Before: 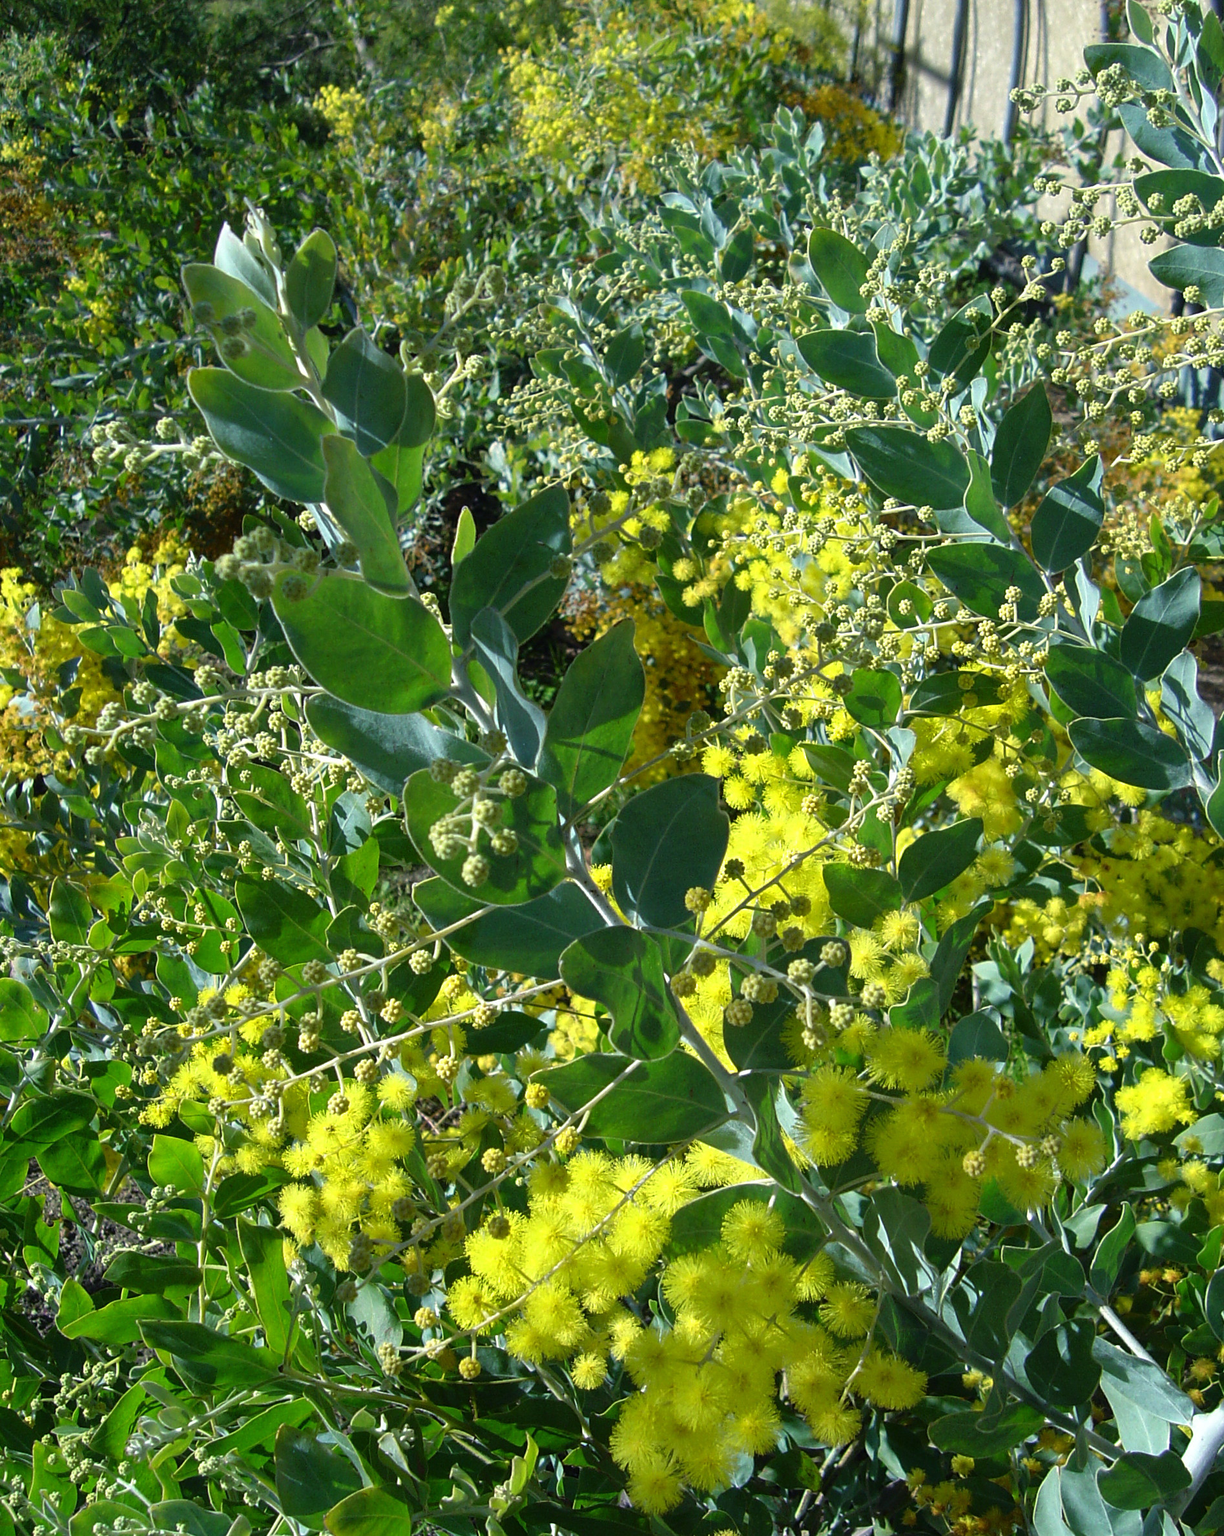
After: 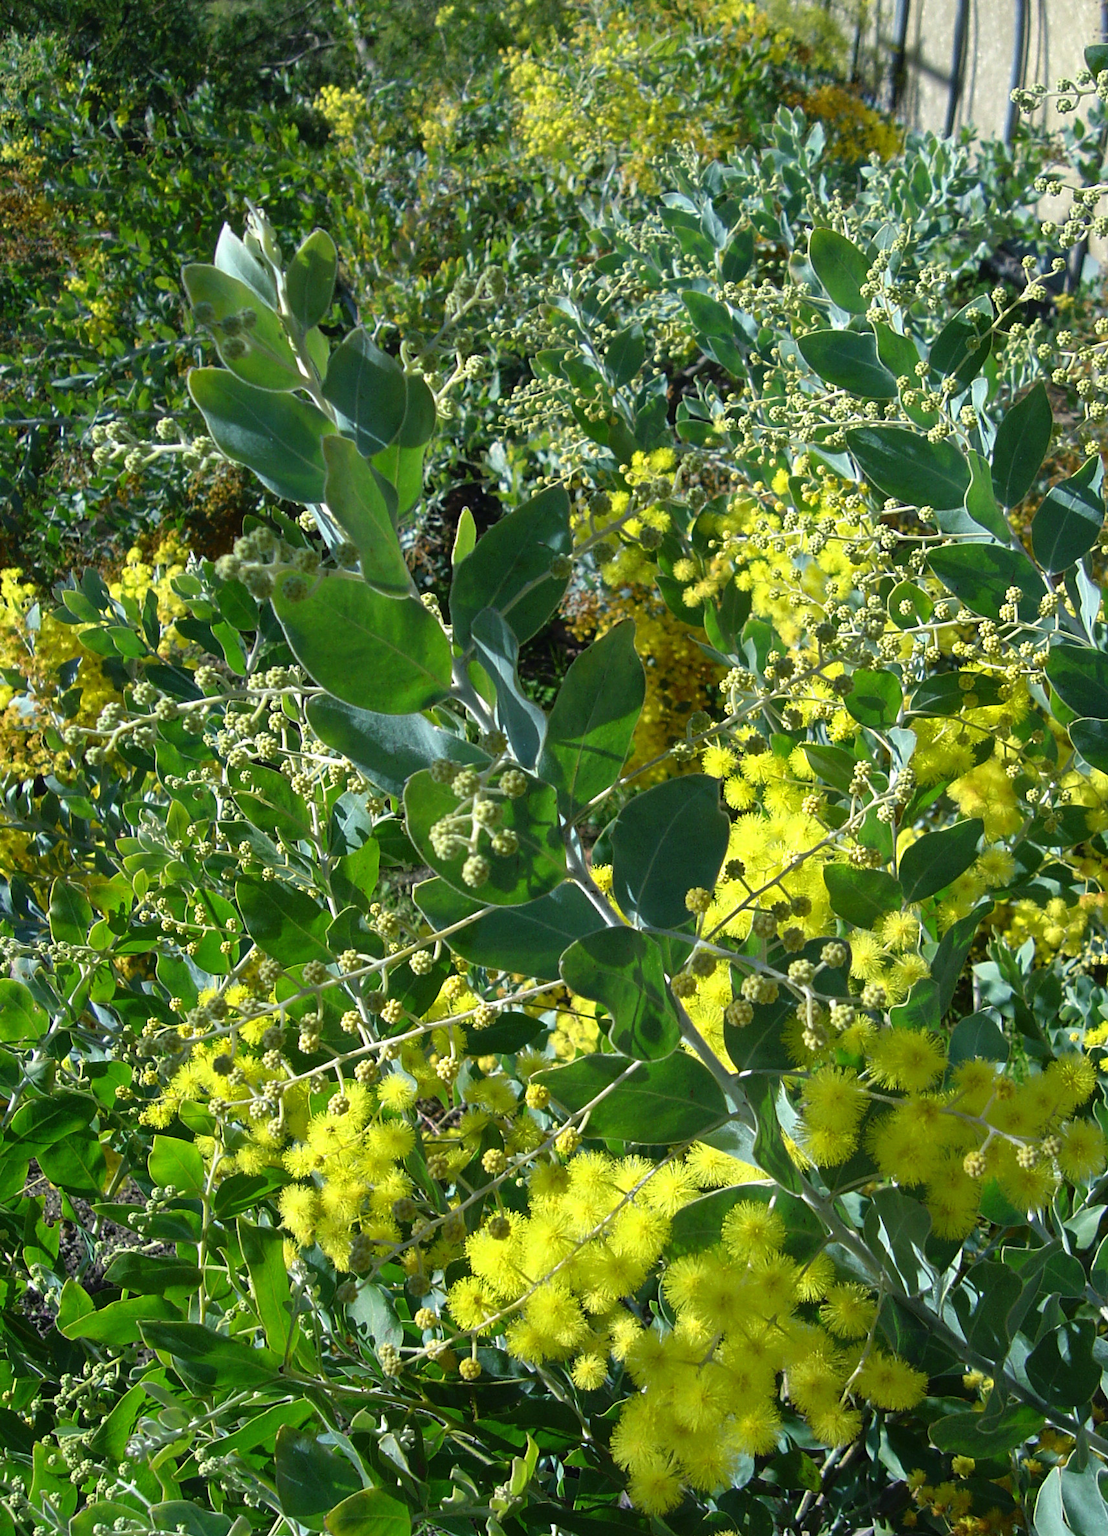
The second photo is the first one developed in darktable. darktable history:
crop: right 9.487%, bottom 0.022%
